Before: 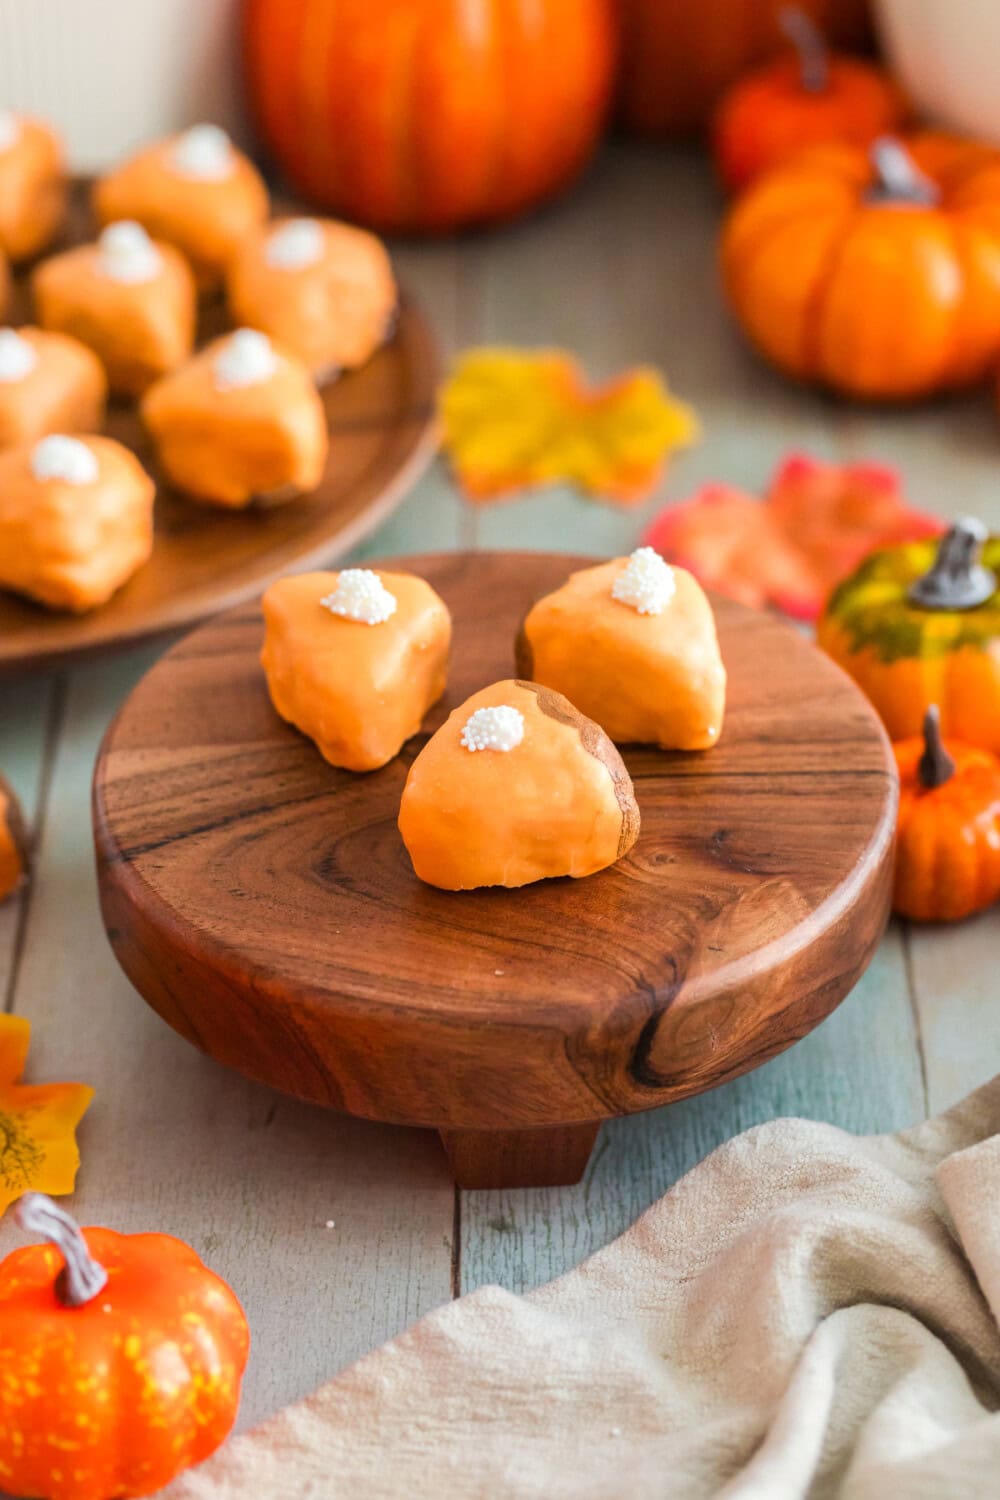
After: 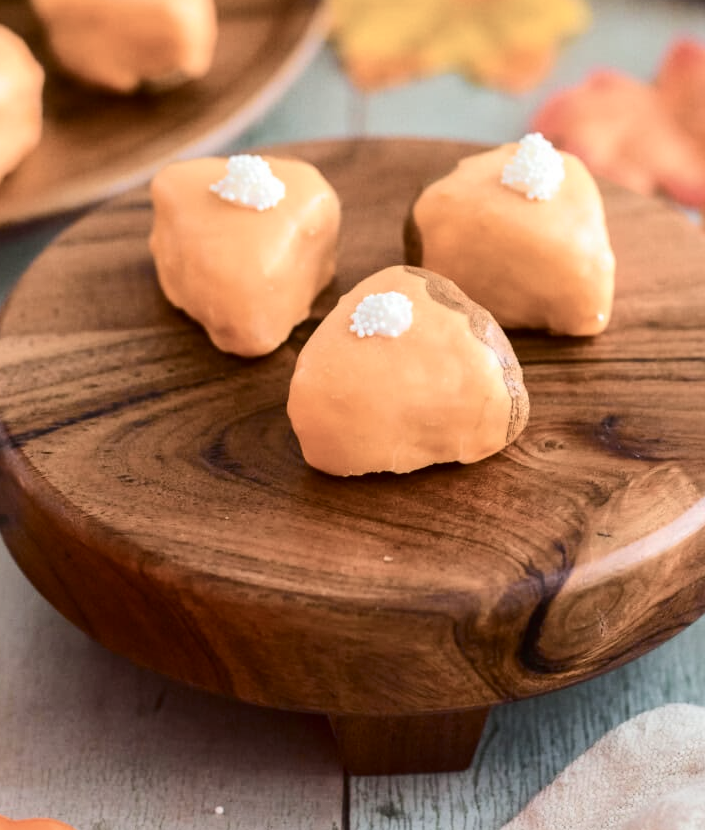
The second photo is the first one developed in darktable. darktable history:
tone curve: curves: ch0 [(0, 0) (0.126, 0.061) (0.338, 0.285) (0.494, 0.518) (0.703, 0.762) (1, 1)]; ch1 [(0, 0) (0.364, 0.322) (0.443, 0.441) (0.5, 0.501) (0.55, 0.578) (1, 1)]; ch2 [(0, 0) (0.44, 0.424) (0.501, 0.499) (0.557, 0.564) (0.613, 0.682) (0.707, 0.746) (1, 1)], color space Lab, independent channels, preserve colors none
crop: left 11.123%, top 27.61%, right 18.3%, bottom 17.034%
color correction: saturation 0.57
